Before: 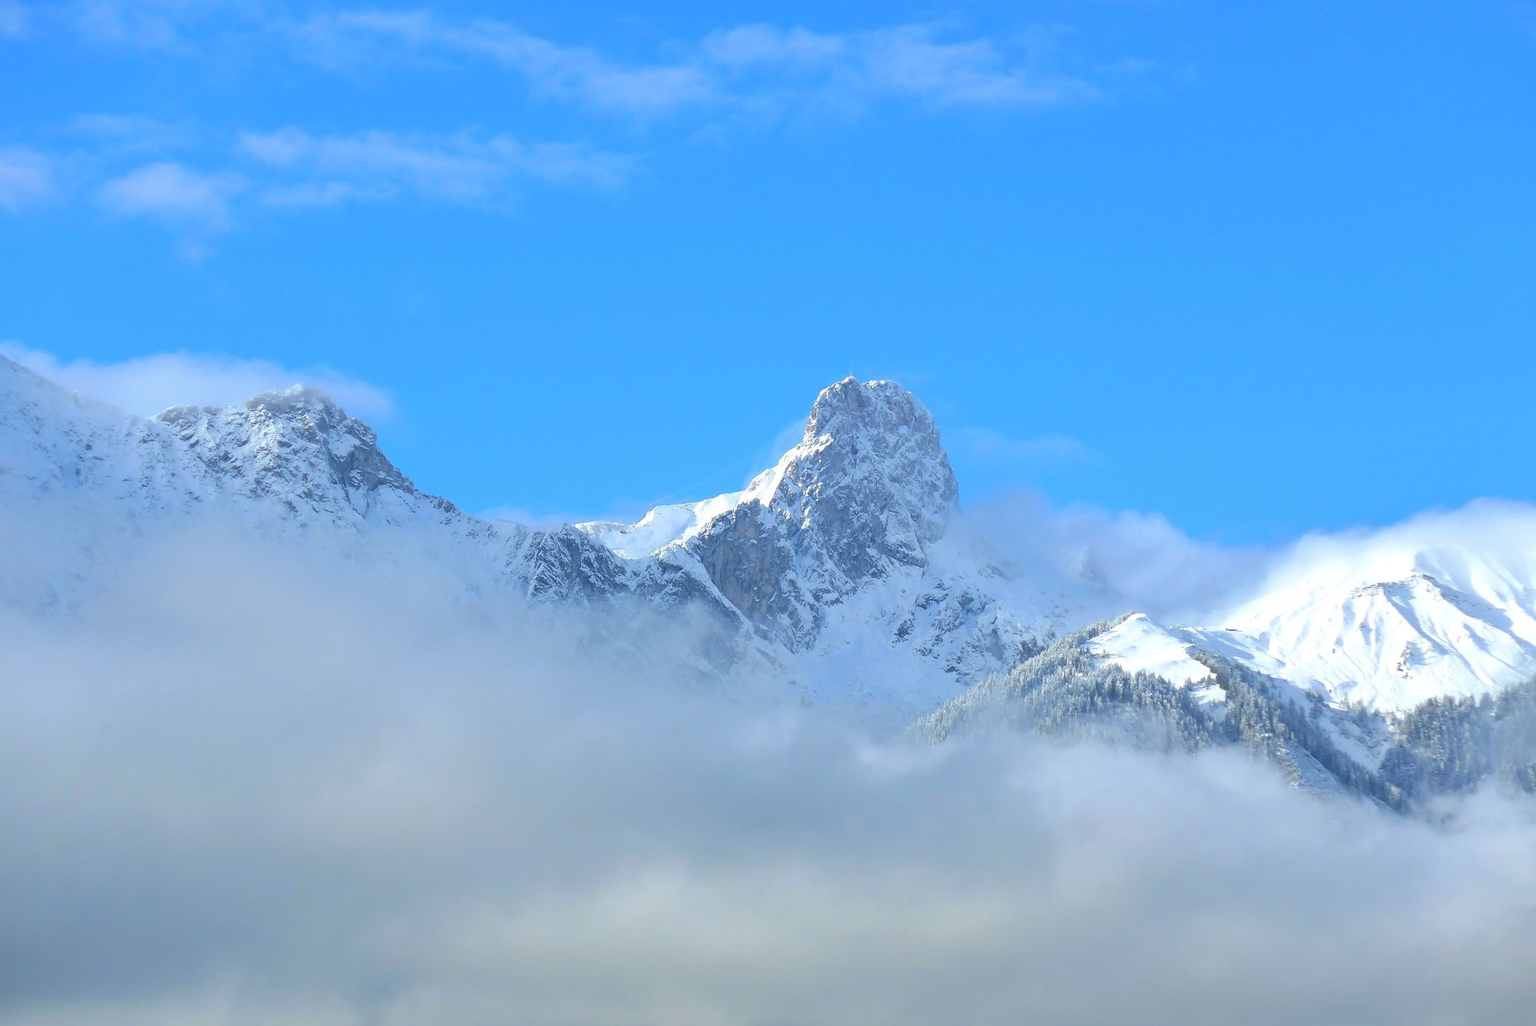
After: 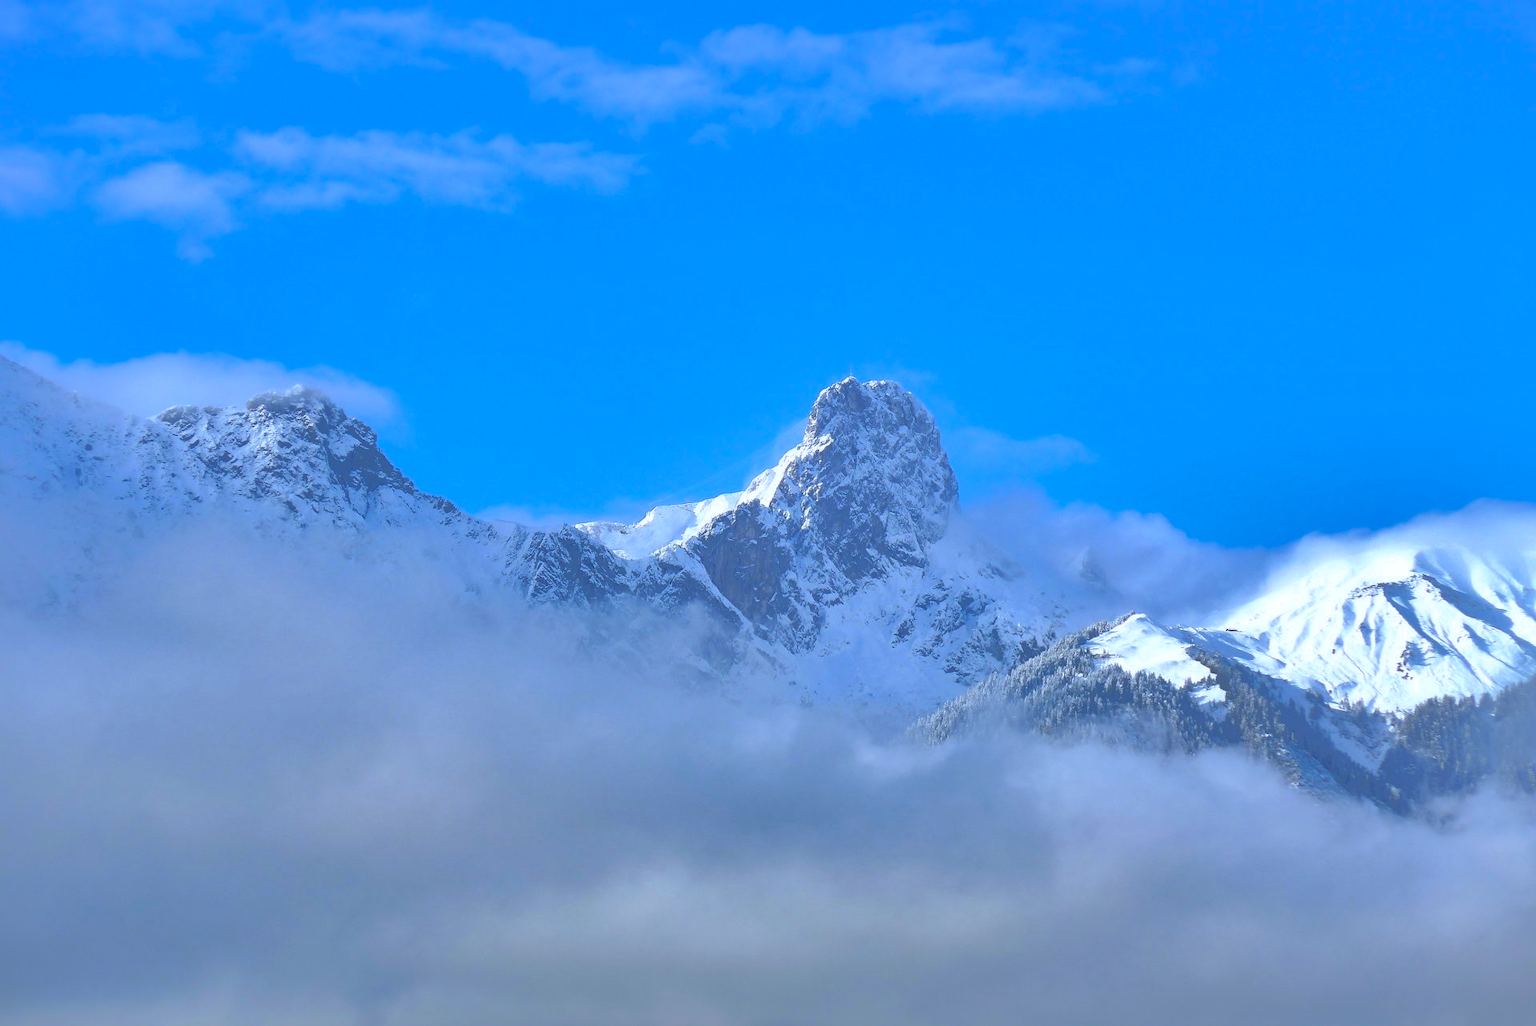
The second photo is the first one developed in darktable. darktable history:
white balance: red 0.967, blue 1.119, emerald 0.756
shadows and highlights: shadows 25, highlights -70
